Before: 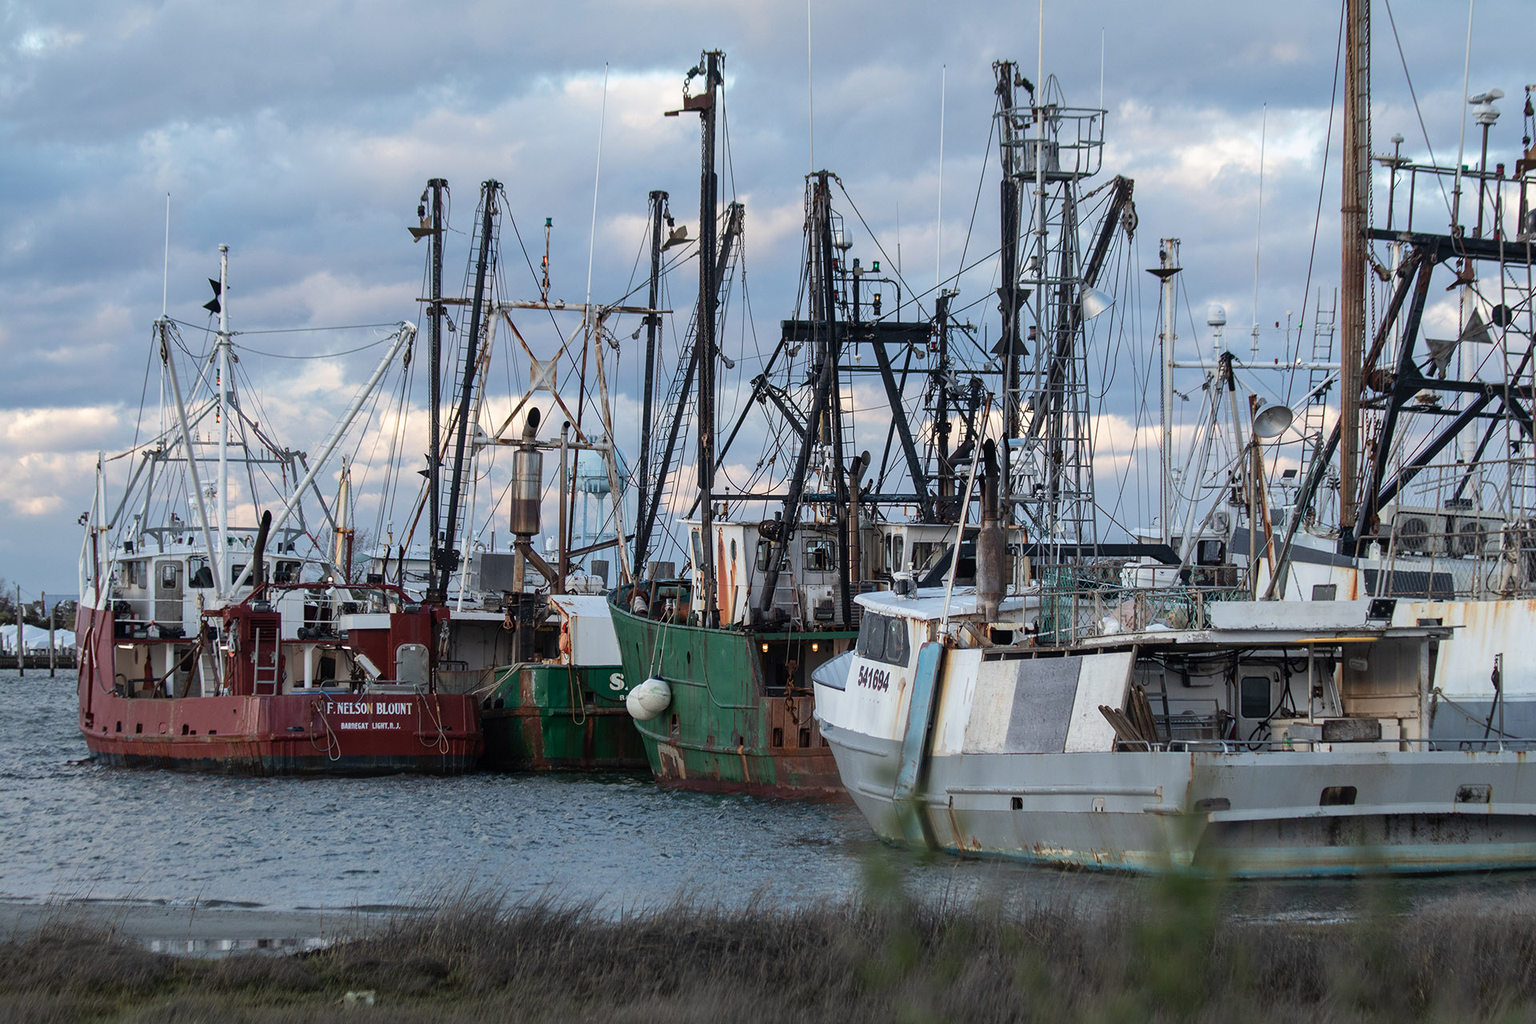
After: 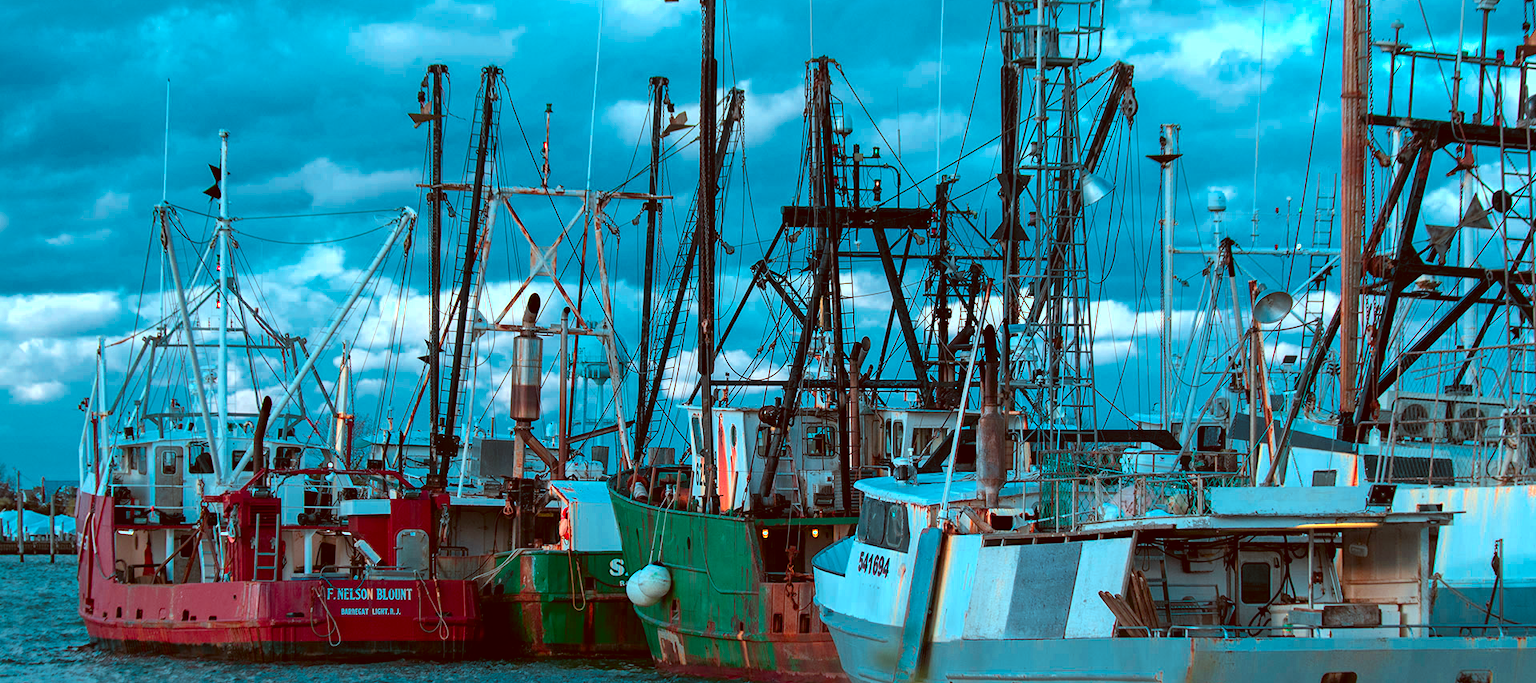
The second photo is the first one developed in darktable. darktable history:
color correction: highlights a* 1.24, highlights b* 24.26, shadows a* 15.74, shadows b* 24.41
crop: top 11.178%, bottom 22.042%
color calibration: output R [1.422, -0.35, -0.252, 0], output G [-0.238, 1.259, -0.084, 0], output B [-0.081, -0.196, 1.58, 0], output brightness [0.49, 0.671, -0.57, 0], gray › normalize channels true, illuminant custom, x 0.372, y 0.388, temperature 4268.65 K, gamut compression 0.007
